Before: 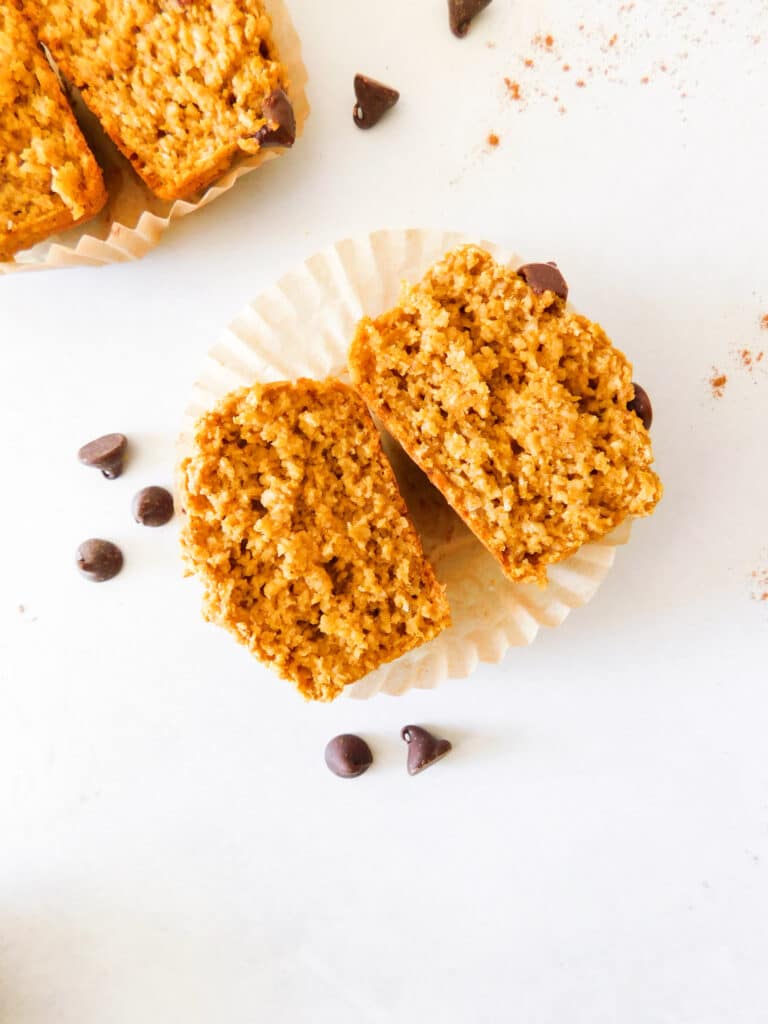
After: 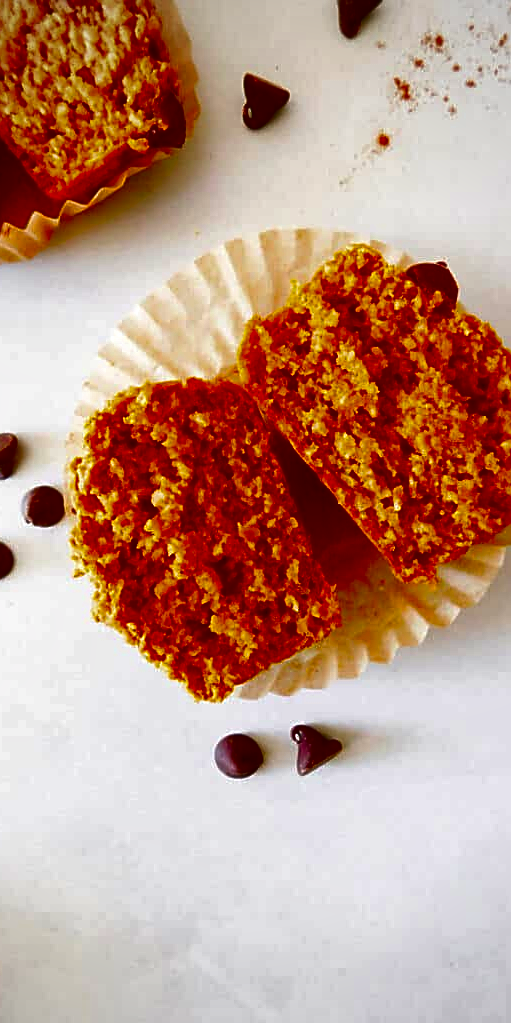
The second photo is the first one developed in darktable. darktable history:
crop and rotate: left 14.39%, right 18.973%
vignetting: fall-off start 74.46%, fall-off radius 65.67%, center (-0.081, 0.068)
exposure: black level correction 0.001, compensate highlight preservation false
sharpen: on, module defaults
local contrast: mode bilateral grid, contrast 9, coarseness 26, detail 115%, midtone range 0.2
contrast brightness saturation: brightness -0.994, saturation 0.983
